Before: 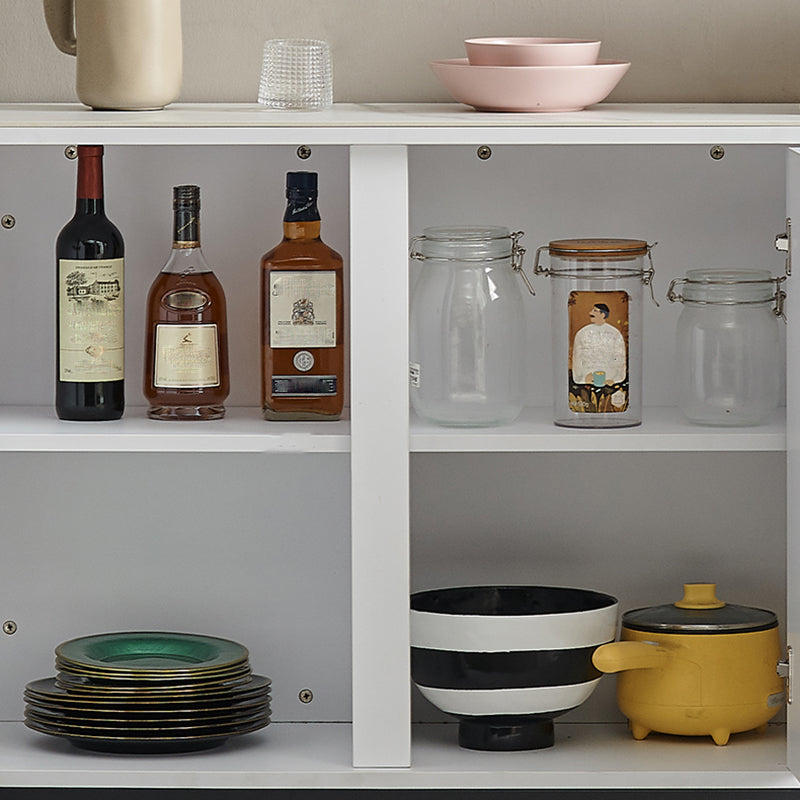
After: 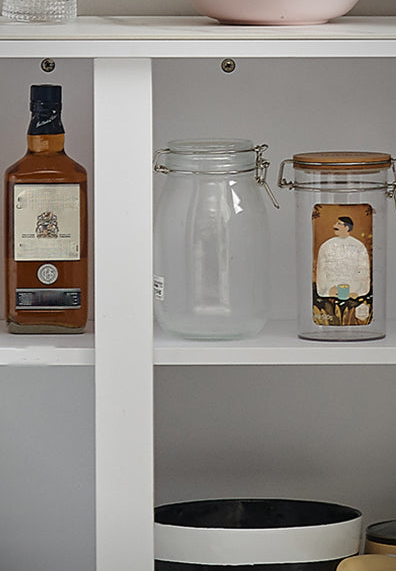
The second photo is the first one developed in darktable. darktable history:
vignetting: fall-off radius 60.92%
crop: left 32.075%, top 10.976%, right 18.355%, bottom 17.596%
